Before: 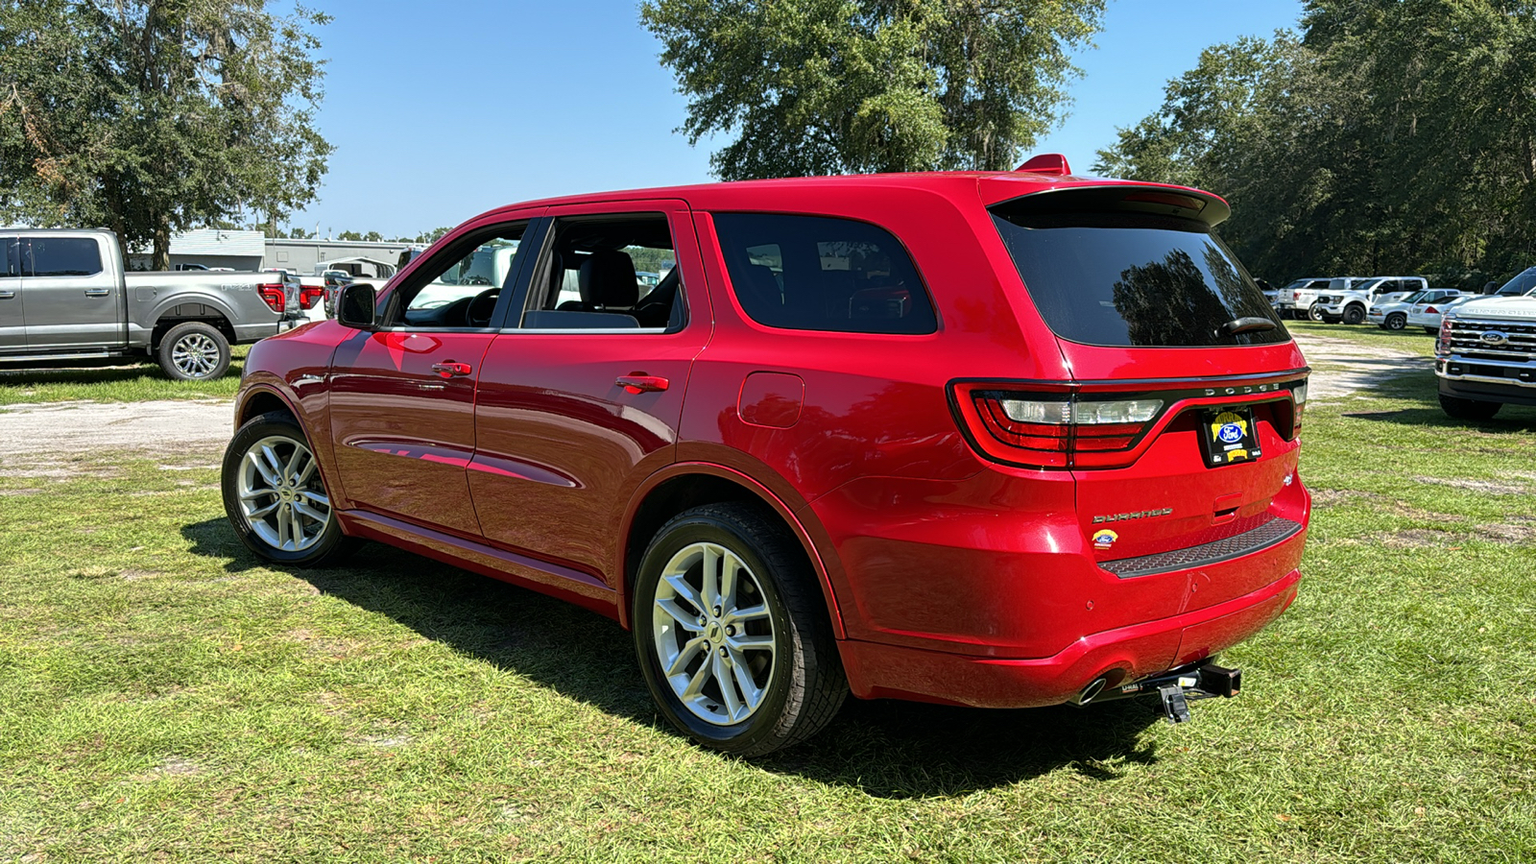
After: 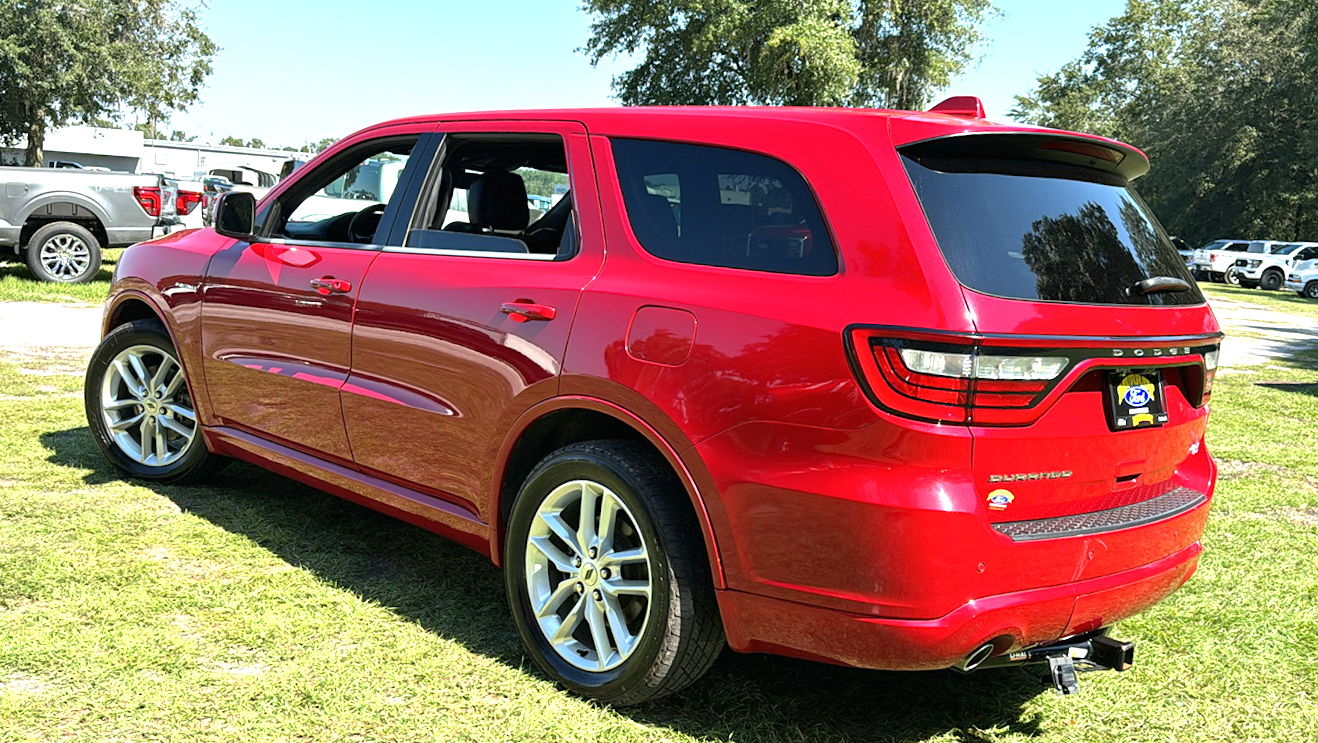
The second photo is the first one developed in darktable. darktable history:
crop and rotate: angle -3.12°, left 5.114%, top 5.195%, right 4.644%, bottom 4.359%
exposure: black level correction 0, exposure 1 EV, compensate highlight preservation false
